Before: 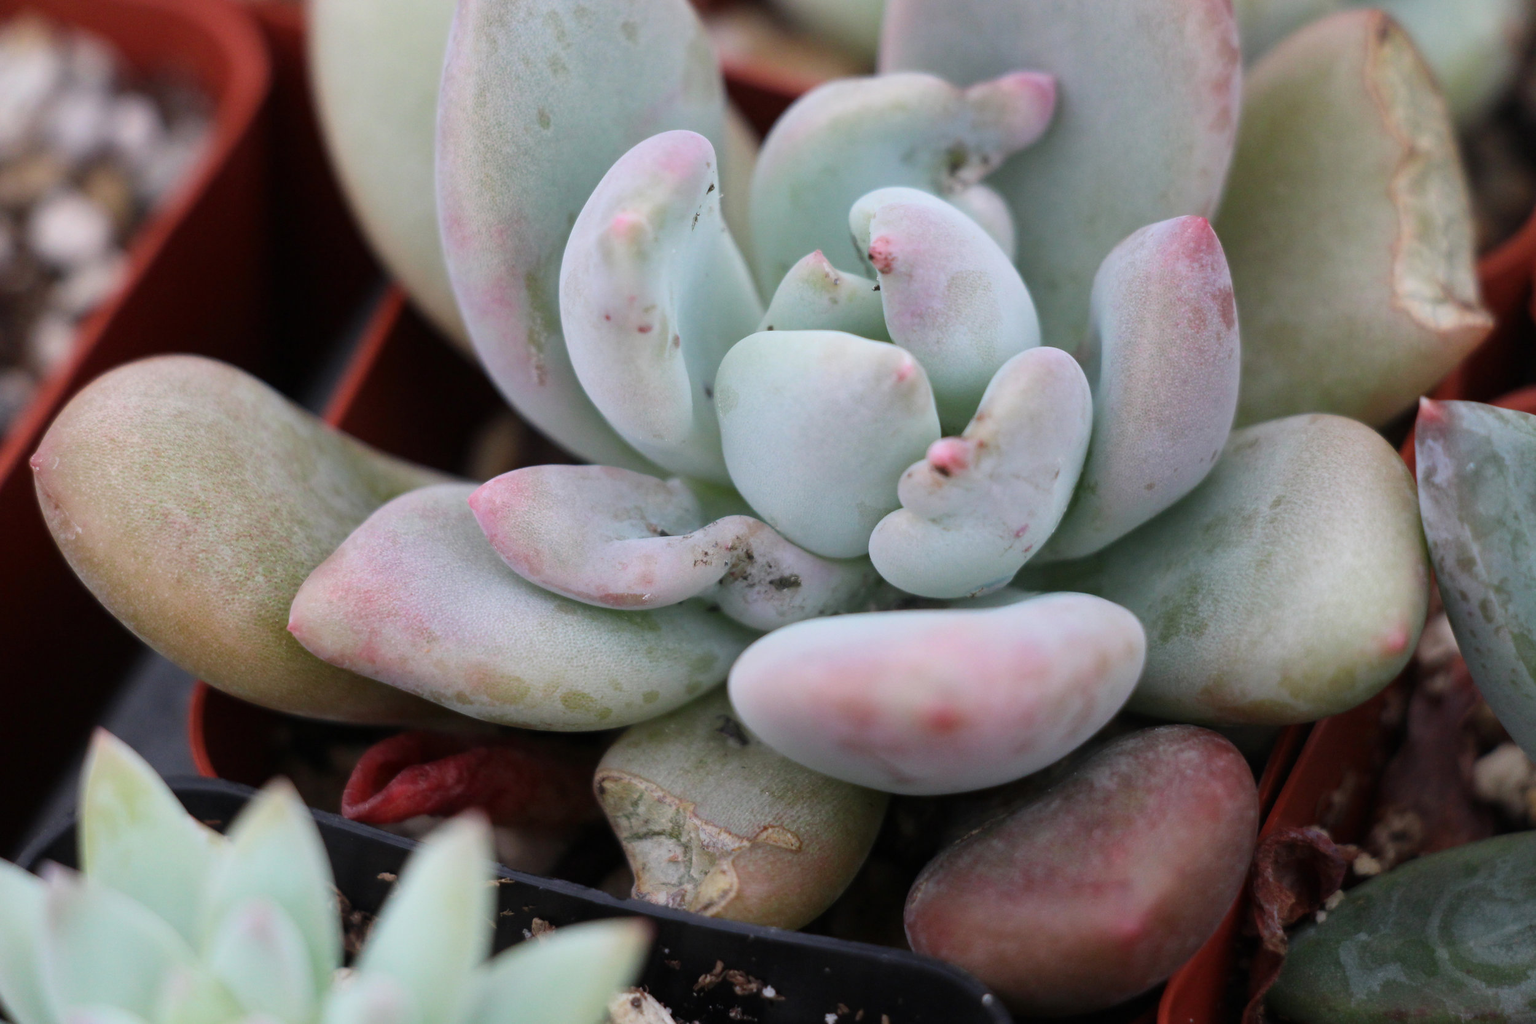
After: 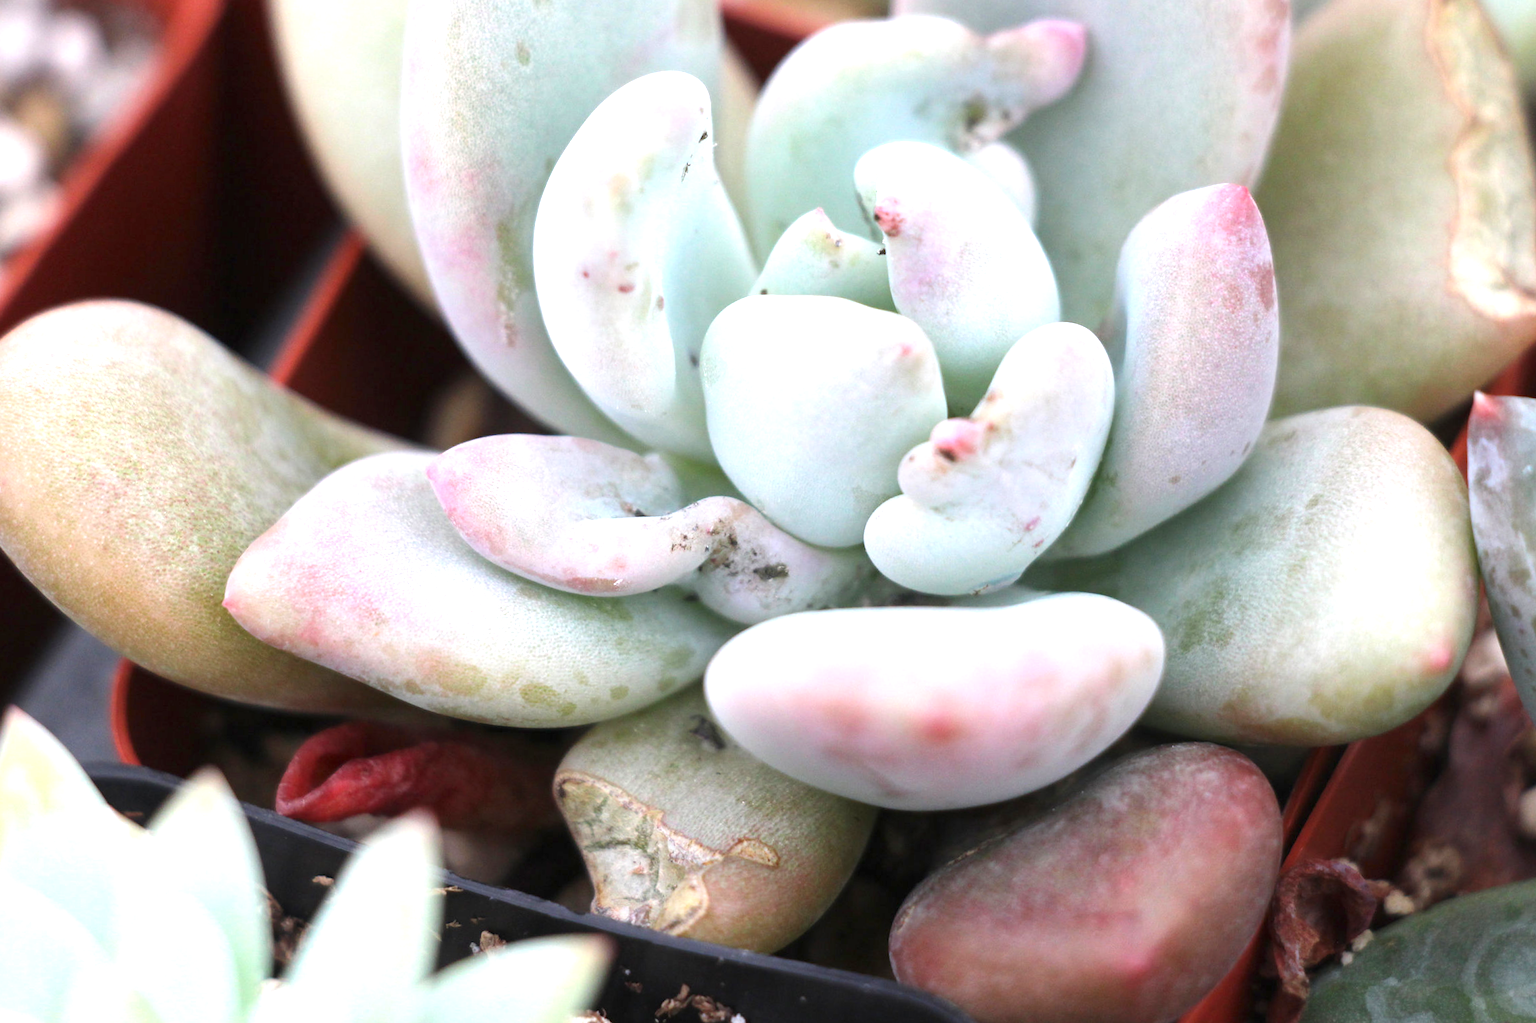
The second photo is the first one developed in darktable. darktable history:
exposure: black level correction 0, exposure 1.199 EV, compensate highlight preservation false
crop and rotate: angle -1.91°, left 3.078%, top 3.984%, right 1.374%, bottom 0.548%
